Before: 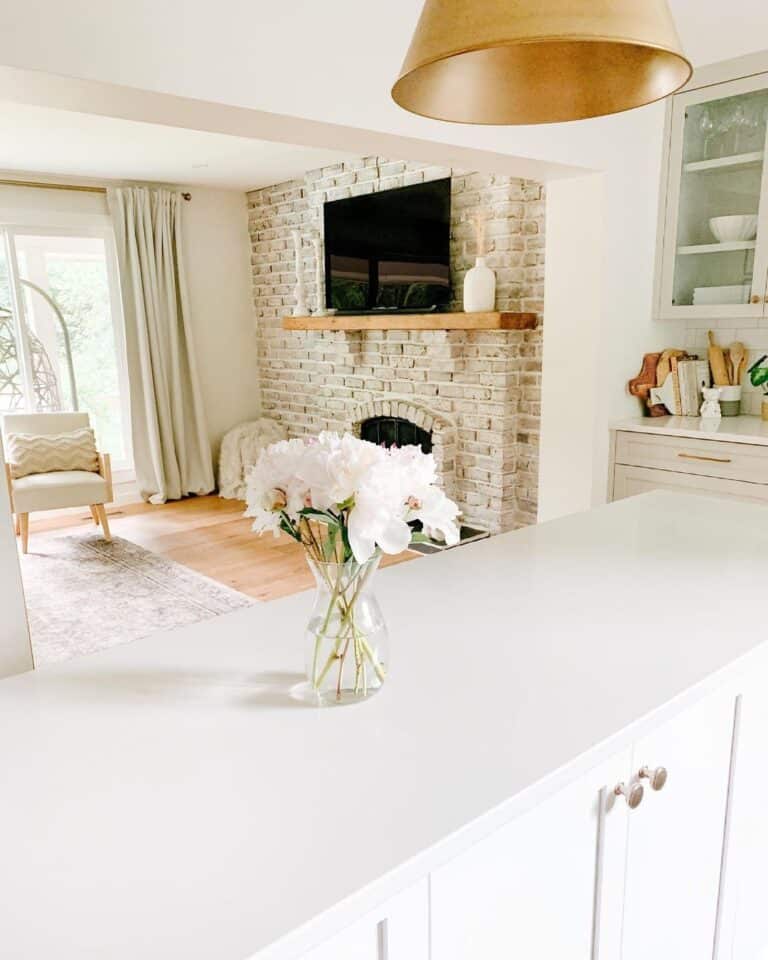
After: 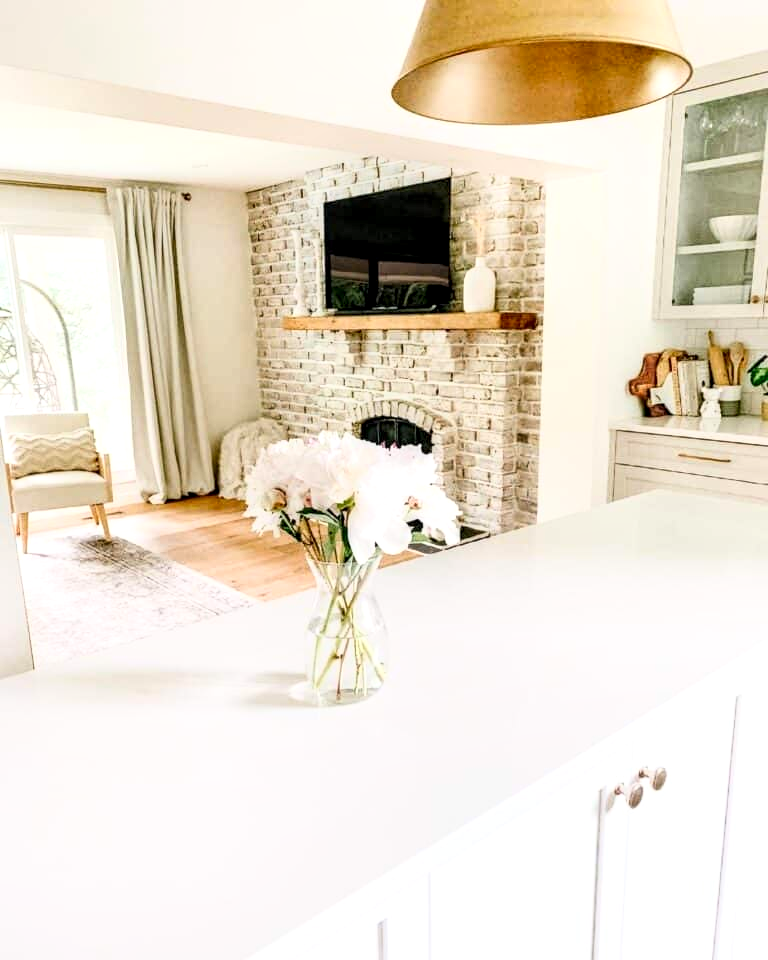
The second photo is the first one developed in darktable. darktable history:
base curve: curves: ch0 [(0, 0) (0.579, 0.807) (1, 1)]
local contrast: highlights 60%, shadows 63%, detail 160%
